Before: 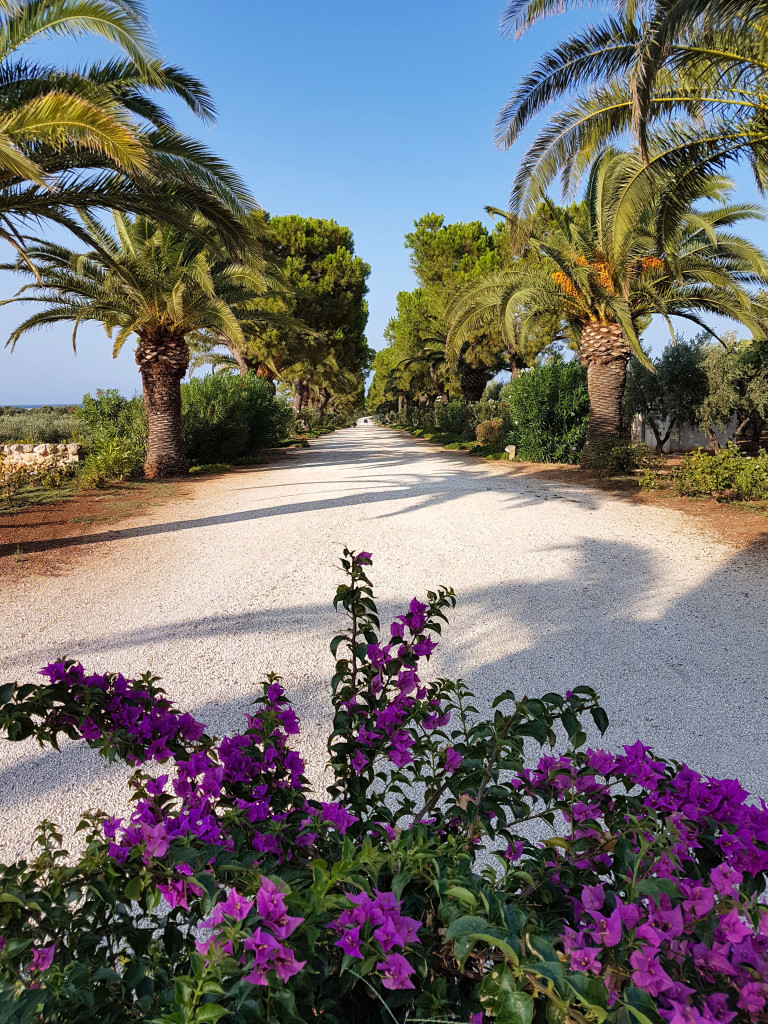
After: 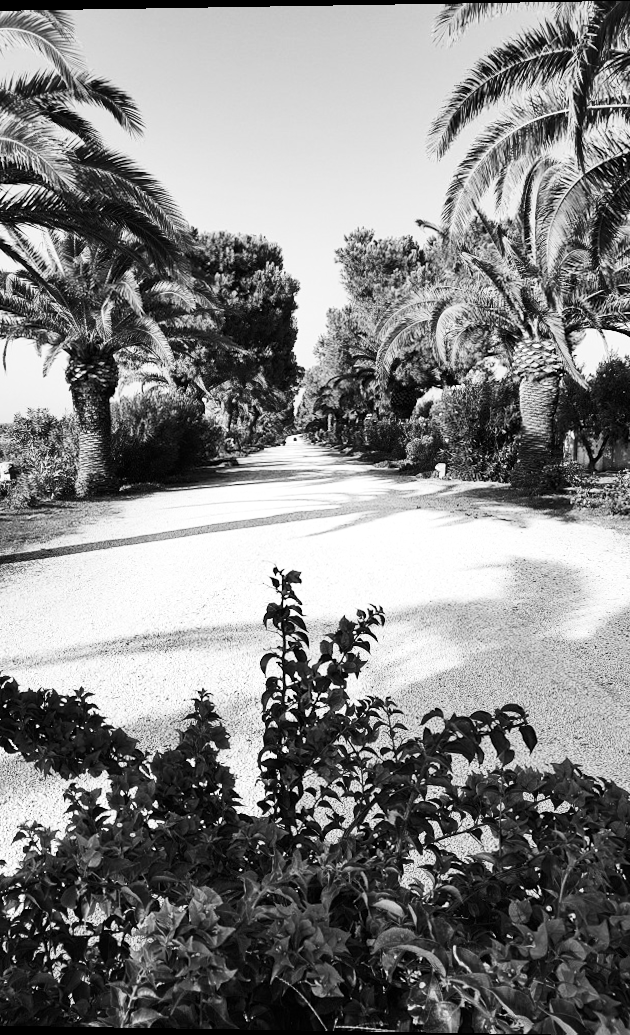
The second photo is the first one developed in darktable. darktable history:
exposure: exposure 0.207 EV, compensate highlight preservation false
rotate and perspective: lens shift (vertical) 0.048, lens shift (horizontal) -0.024, automatic cropping off
contrast brightness saturation: contrast 0.39, brightness 0.1
crop and rotate: left 9.597%, right 10.195%
monochrome: on, module defaults
